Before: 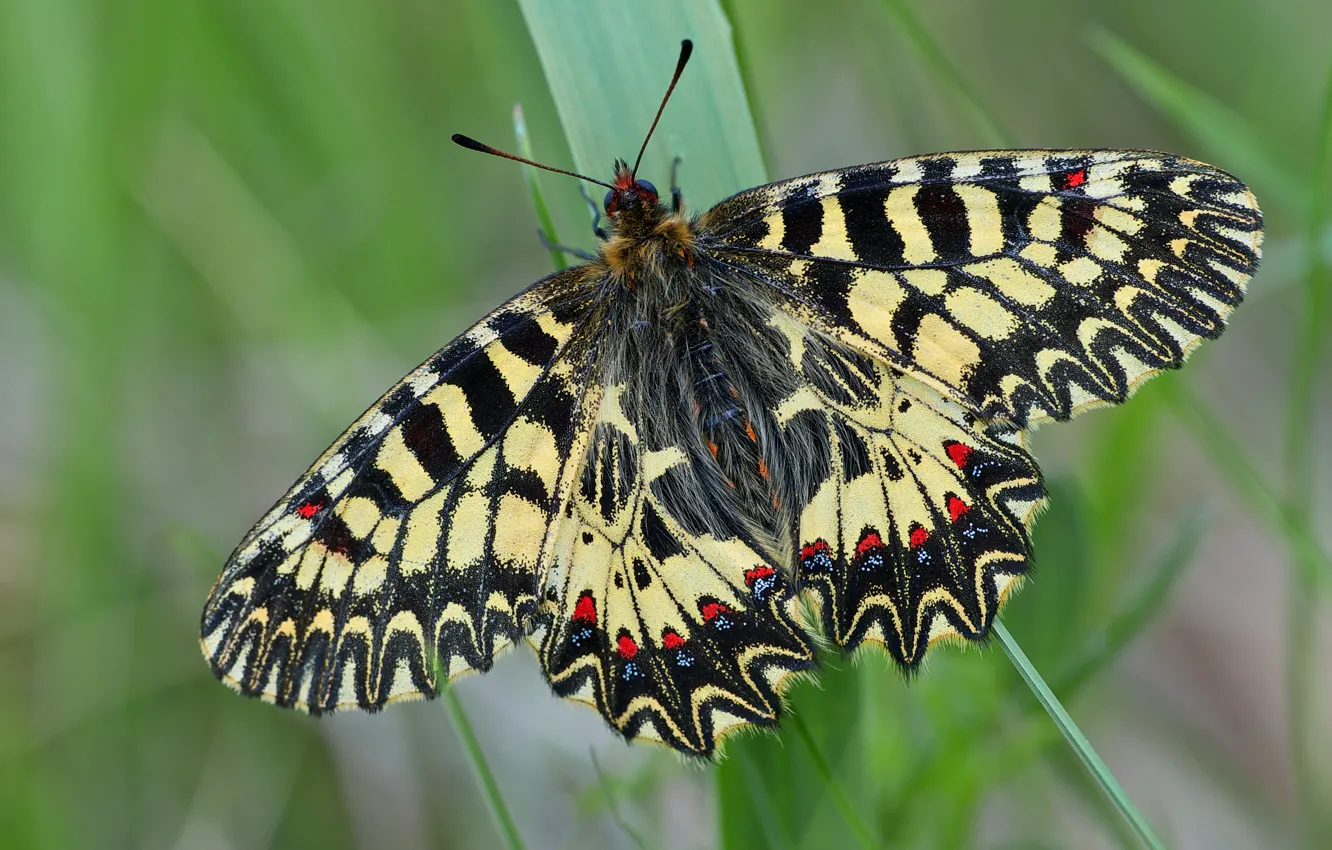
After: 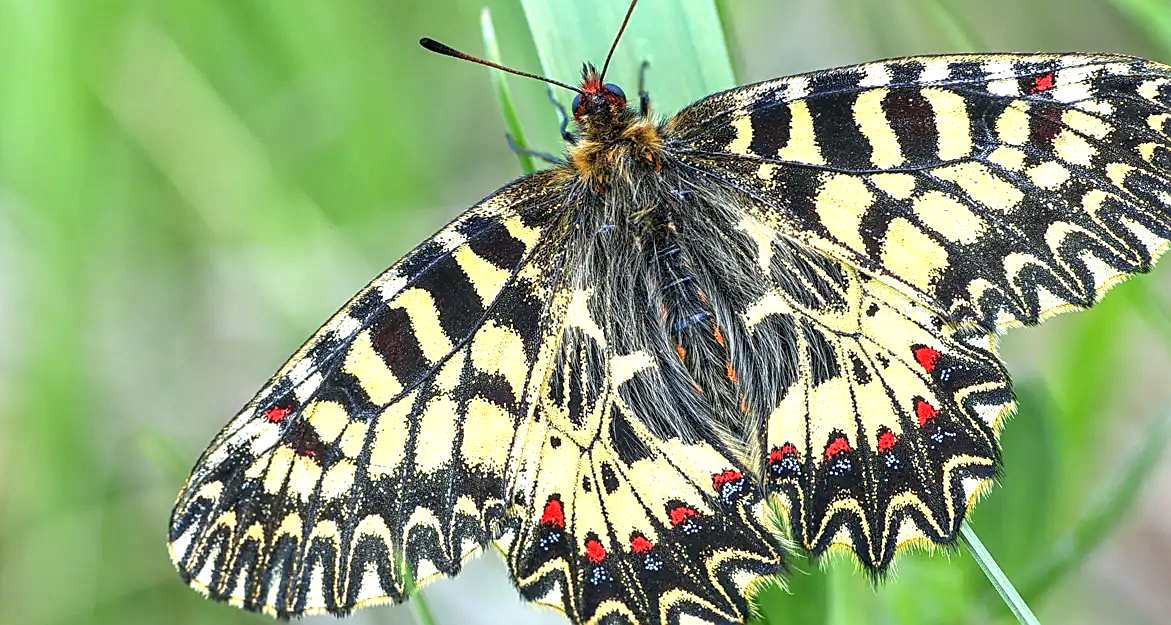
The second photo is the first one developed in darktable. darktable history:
sharpen: on, module defaults
local contrast: on, module defaults
crop and rotate: left 2.425%, top 11.305%, right 9.6%, bottom 15.08%
exposure: black level correction 0, exposure 1.1 EV, compensate highlight preservation false
